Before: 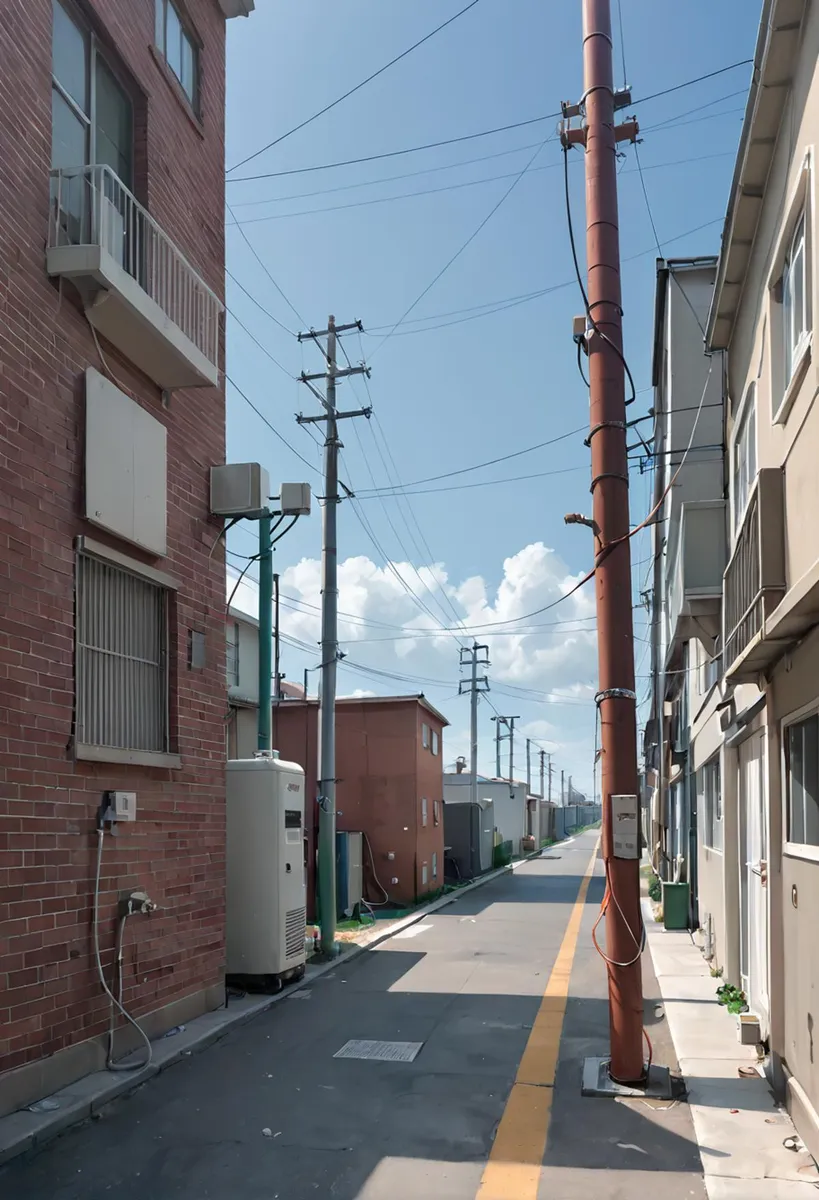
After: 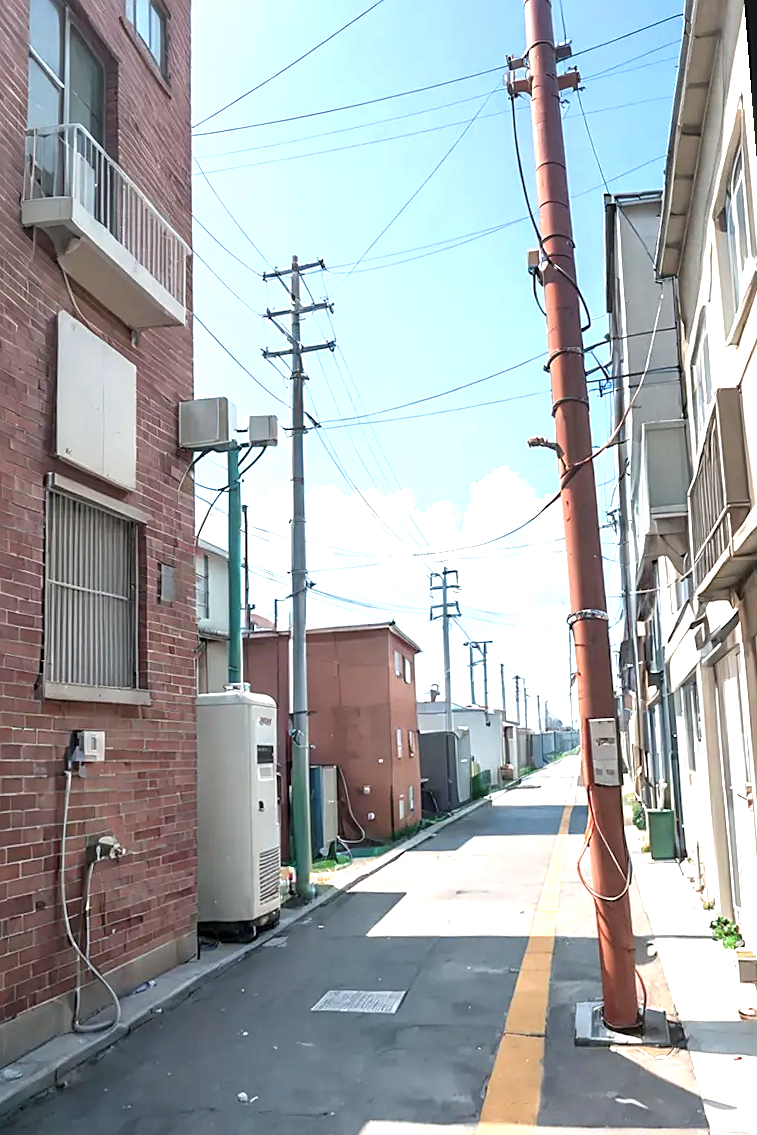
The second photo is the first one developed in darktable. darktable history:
sharpen: on, module defaults
exposure: black level correction 0, exposure 1.2 EV, compensate highlight preservation false
local contrast: on, module defaults
rotate and perspective: rotation -1.68°, lens shift (vertical) -0.146, crop left 0.049, crop right 0.912, crop top 0.032, crop bottom 0.96
